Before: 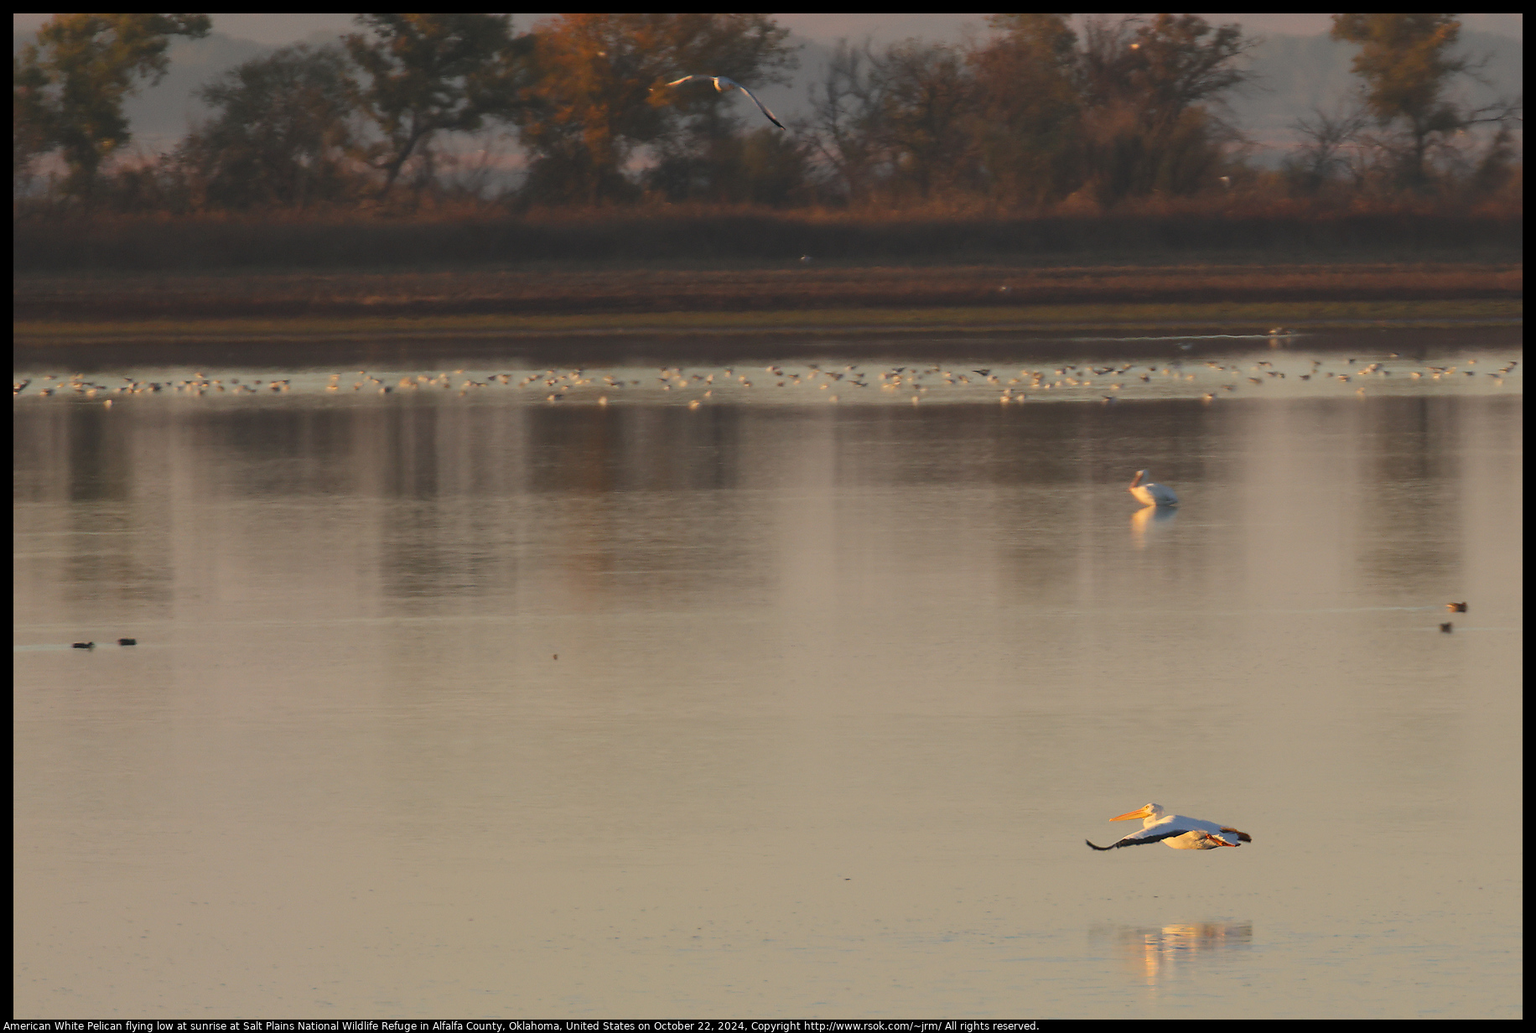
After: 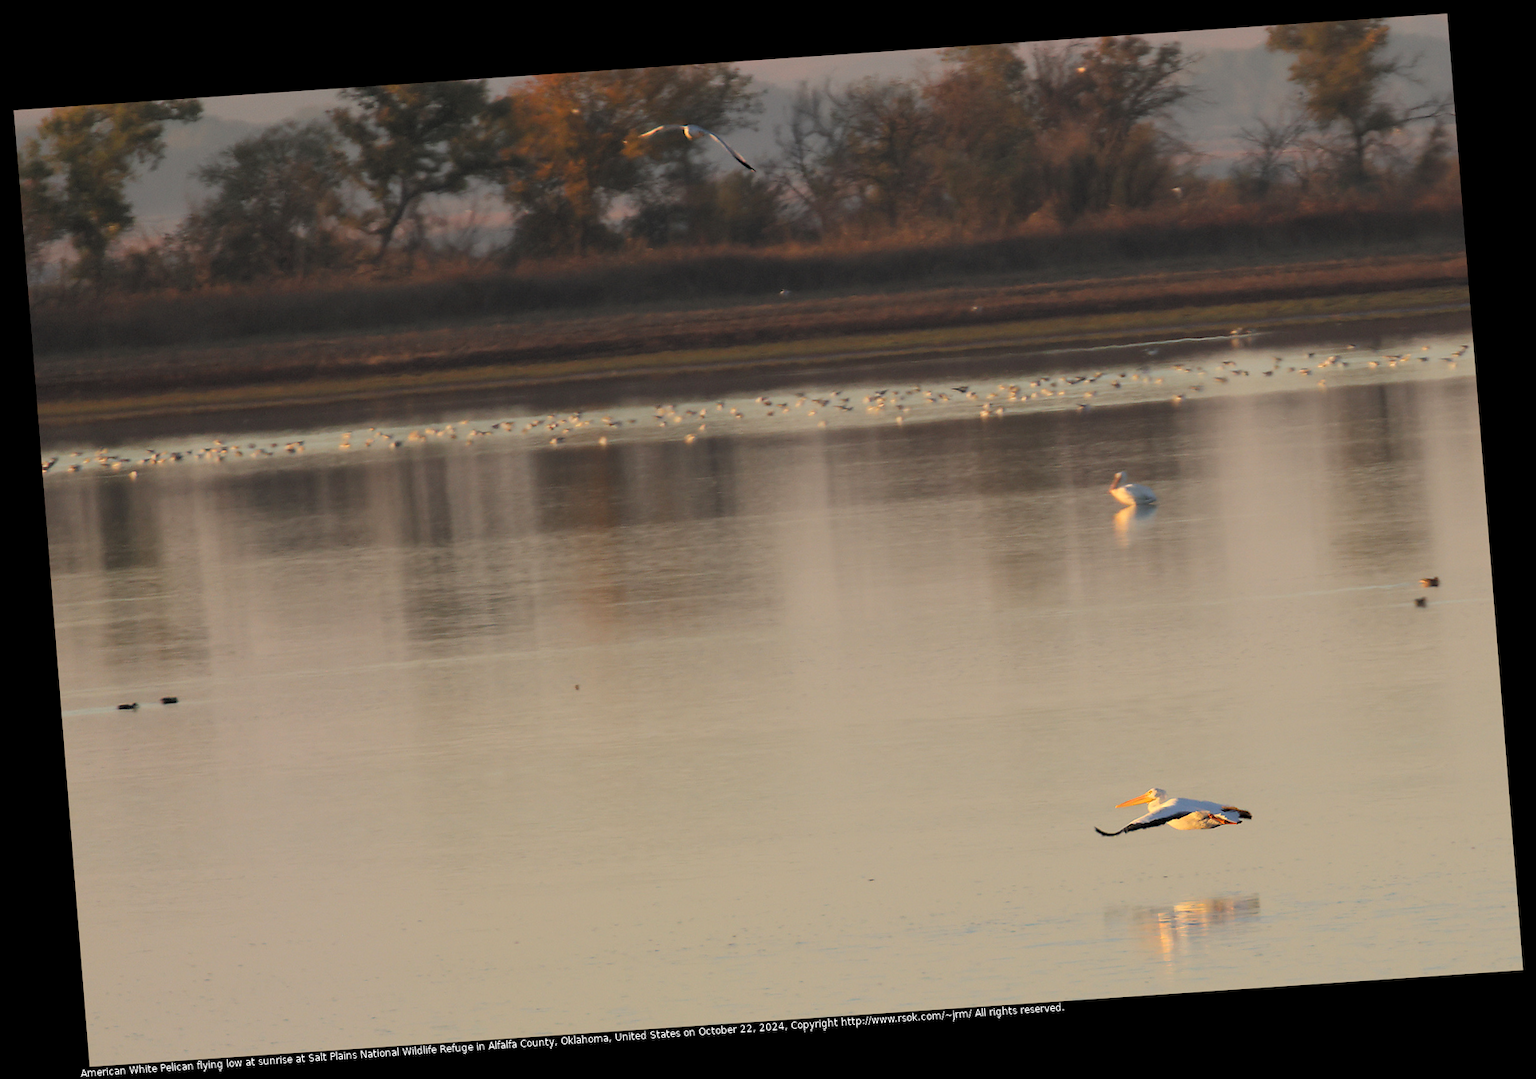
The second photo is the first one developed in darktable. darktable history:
rgb levels: levels [[0.013, 0.434, 0.89], [0, 0.5, 1], [0, 0.5, 1]]
rotate and perspective: rotation -4.2°, shear 0.006, automatic cropping off
